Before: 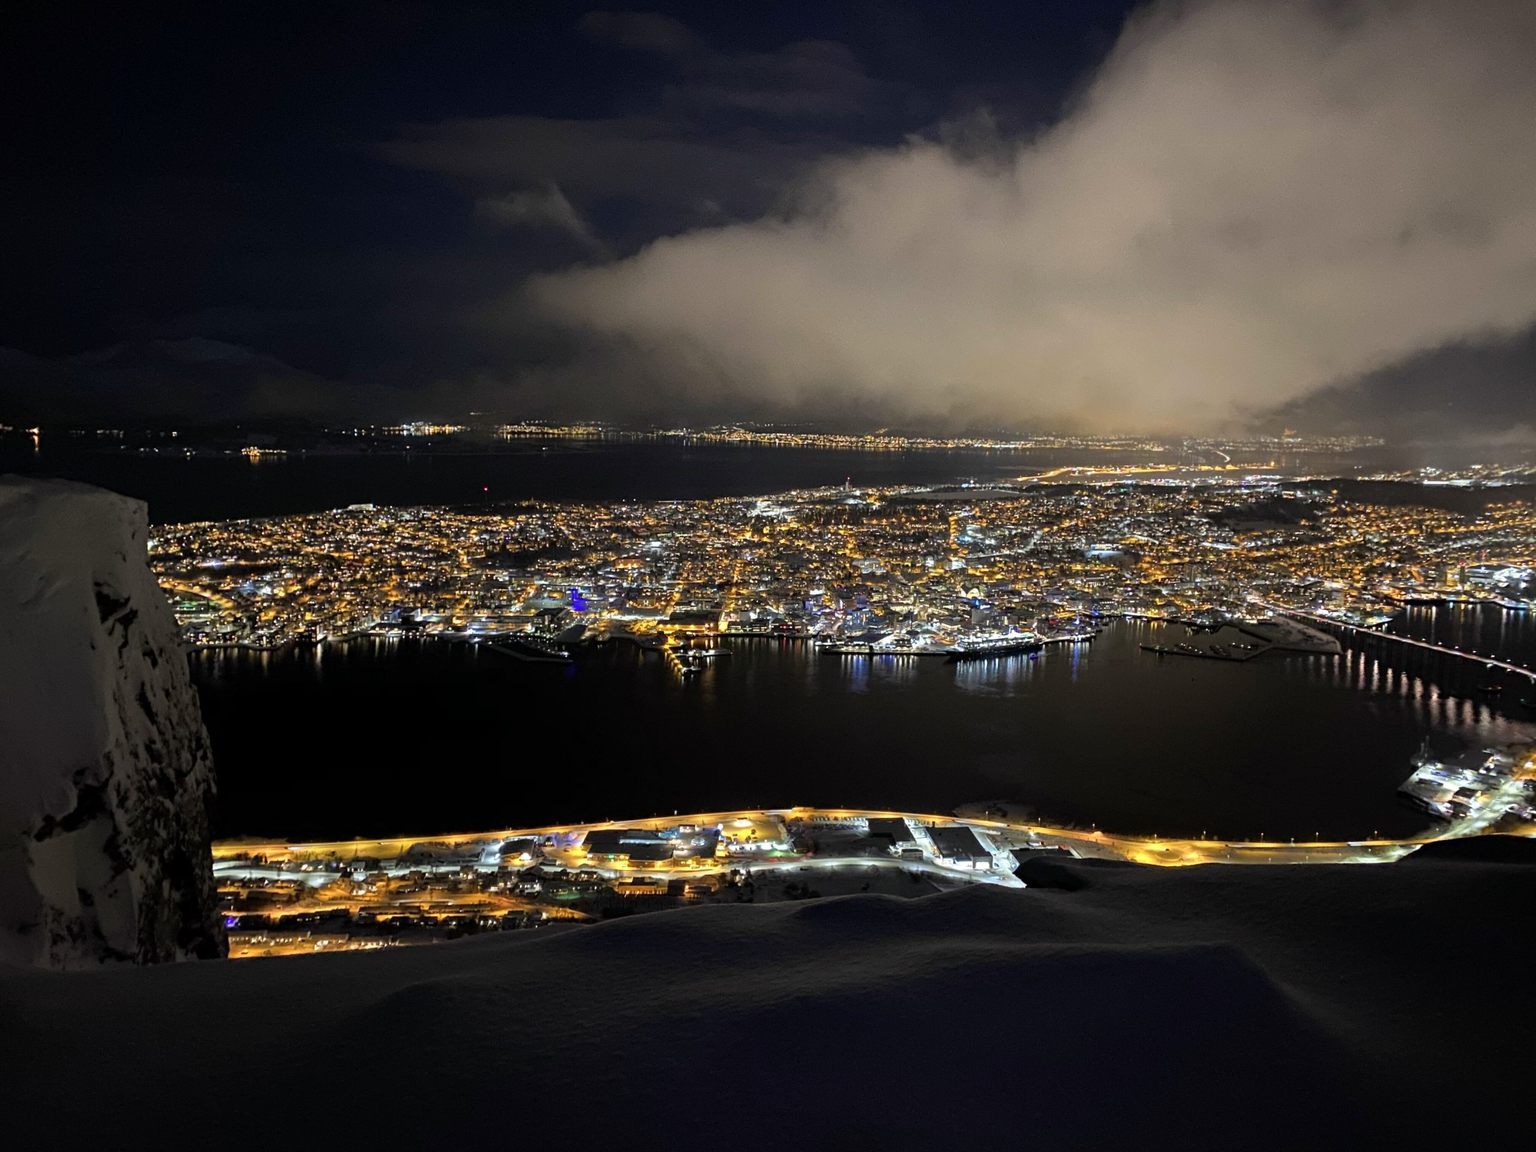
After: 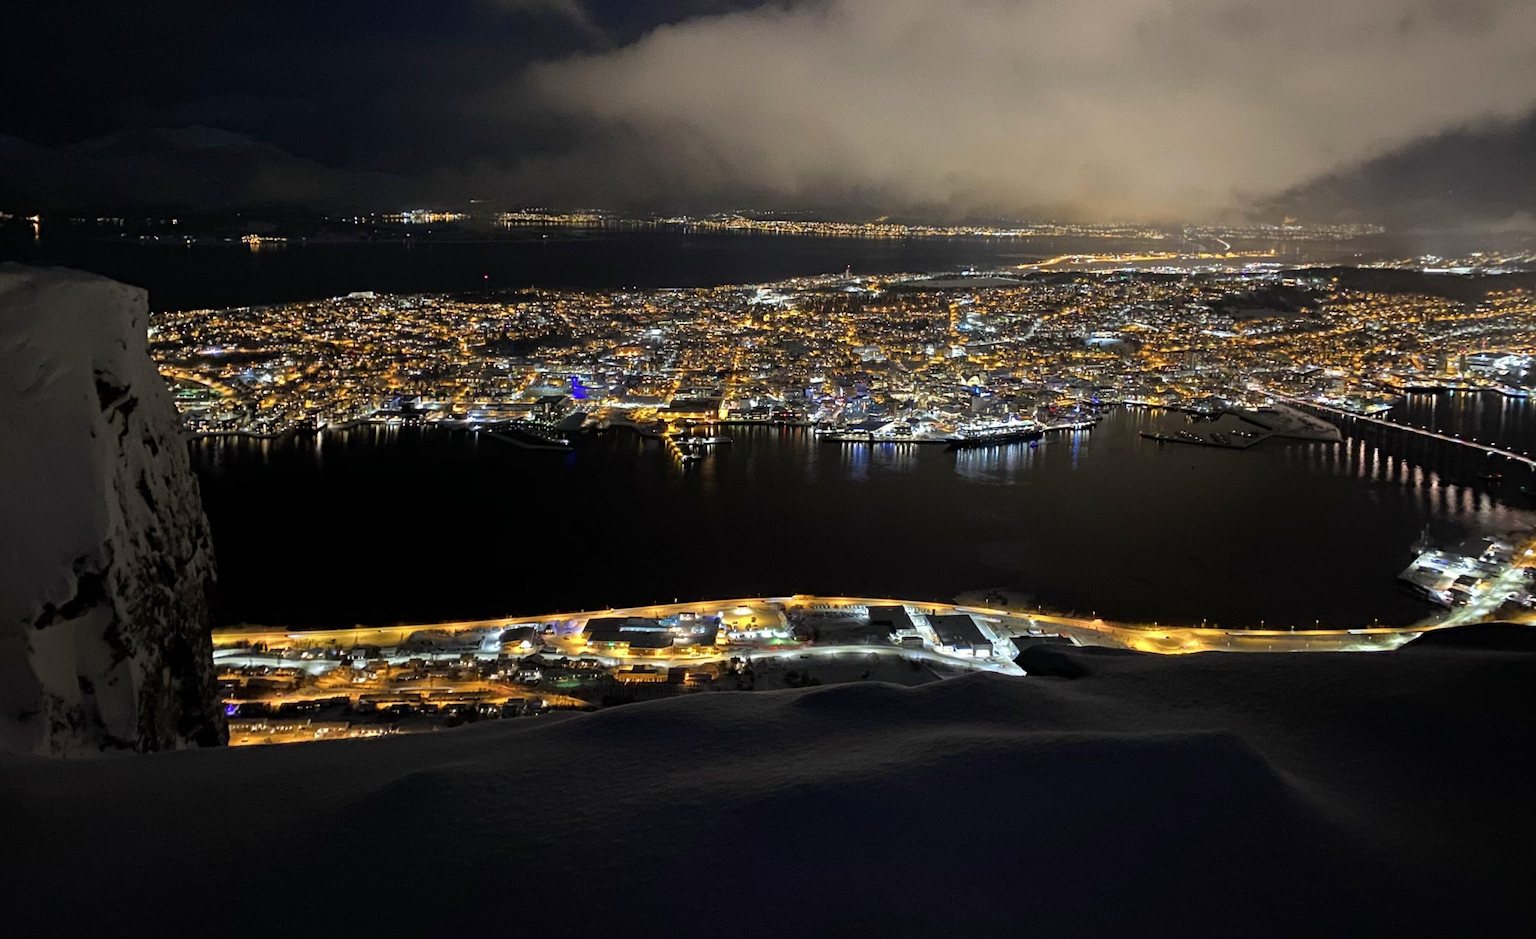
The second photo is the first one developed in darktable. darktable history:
crop and rotate: top 18.442%
